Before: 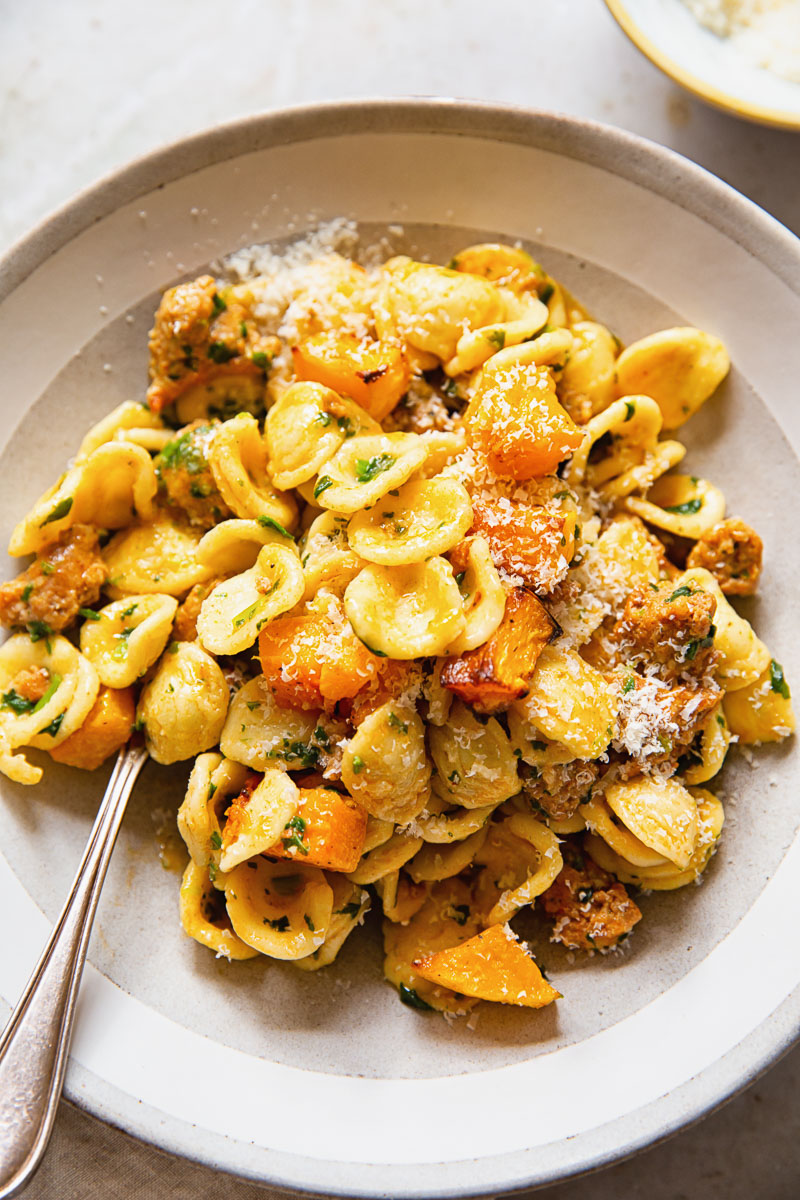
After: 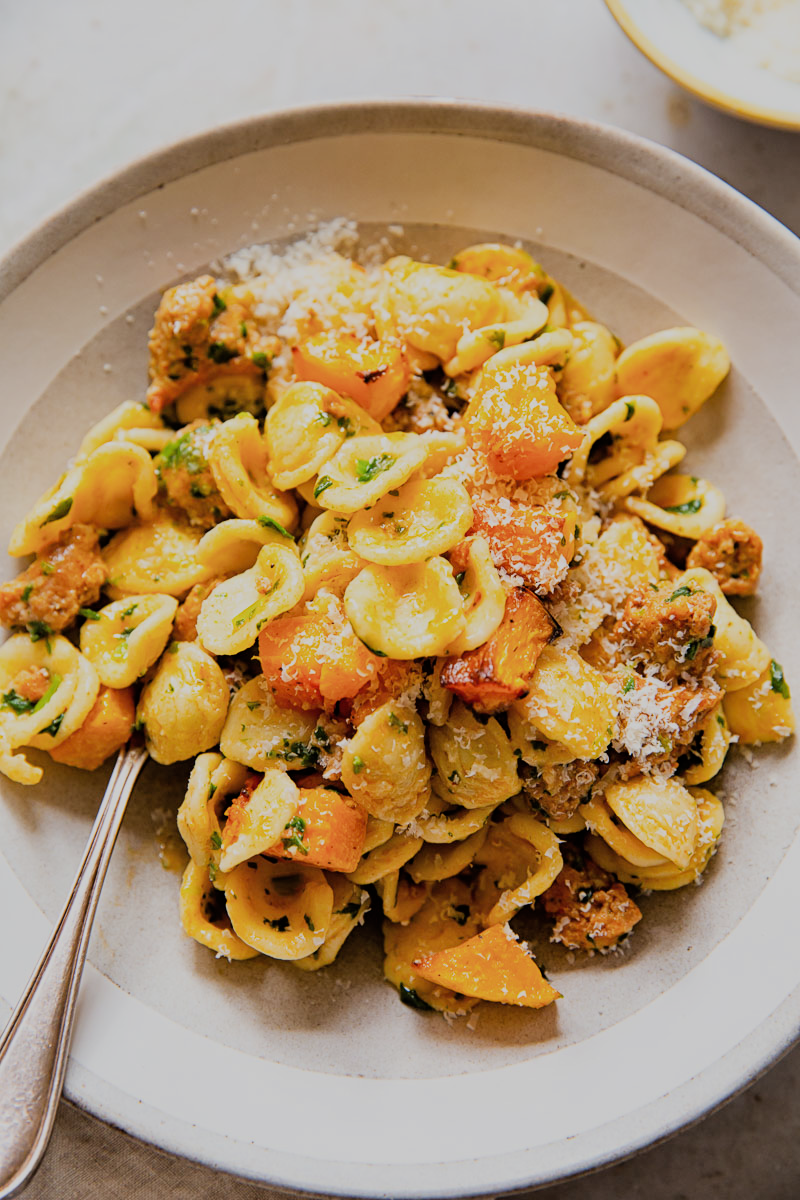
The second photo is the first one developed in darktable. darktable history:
filmic rgb: black relative exposure -7.23 EV, white relative exposure 5.38 EV, hardness 3.02
